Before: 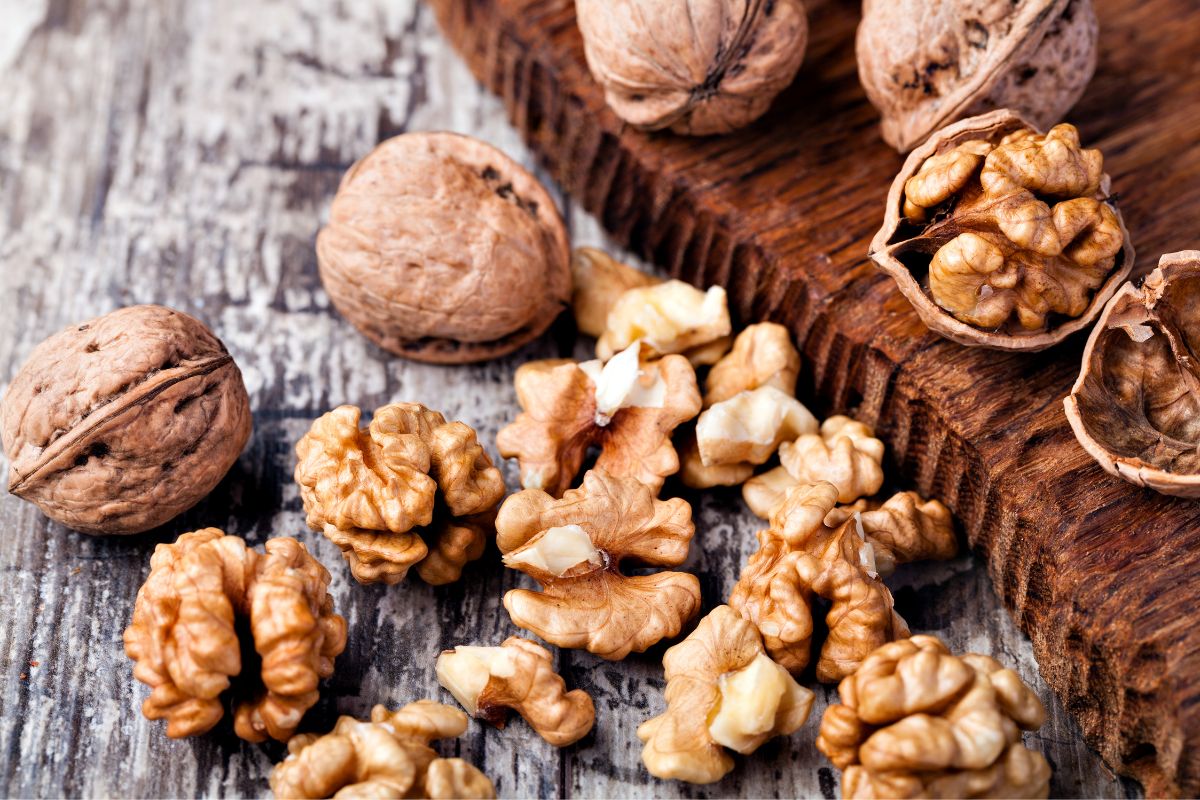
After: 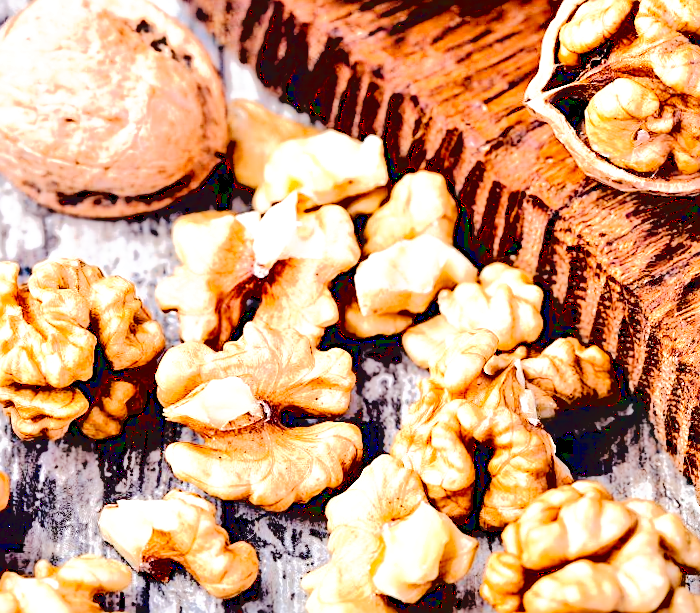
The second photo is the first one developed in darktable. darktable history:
crop and rotate: left 28.256%, top 17.734%, right 12.656%, bottom 3.573%
exposure: exposure 0.556 EV, compensate highlight preservation false
sharpen: on, module defaults
tone curve: curves: ch0 [(0, 0) (0.003, 0) (0.011, 0.001) (0.025, 0.001) (0.044, 0.003) (0.069, 0.009) (0.1, 0.018) (0.136, 0.032) (0.177, 0.074) (0.224, 0.13) (0.277, 0.218) (0.335, 0.321) (0.399, 0.425) (0.468, 0.523) (0.543, 0.617) (0.623, 0.708) (0.709, 0.789) (0.801, 0.873) (0.898, 0.967) (1, 1)], preserve colors none
white balance: red 0.982, blue 1.018
base curve: curves: ch0 [(0.065, 0.026) (0.236, 0.358) (0.53, 0.546) (0.777, 0.841) (0.924, 0.992)], preserve colors average RGB
tone equalizer: -7 EV 0.15 EV, -6 EV 0.6 EV, -5 EV 1.15 EV, -4 EV 1.33 EV, -3 EV 1.15 EV, -2 EV 0.6 EV, -1 EV 0.15 EV, mask exposure compensation -0.5 EV
rotate and perspective: rotation -1°, crop left 0.011, crop right 0.989, crop top 0.025, crop bottom 0.975
